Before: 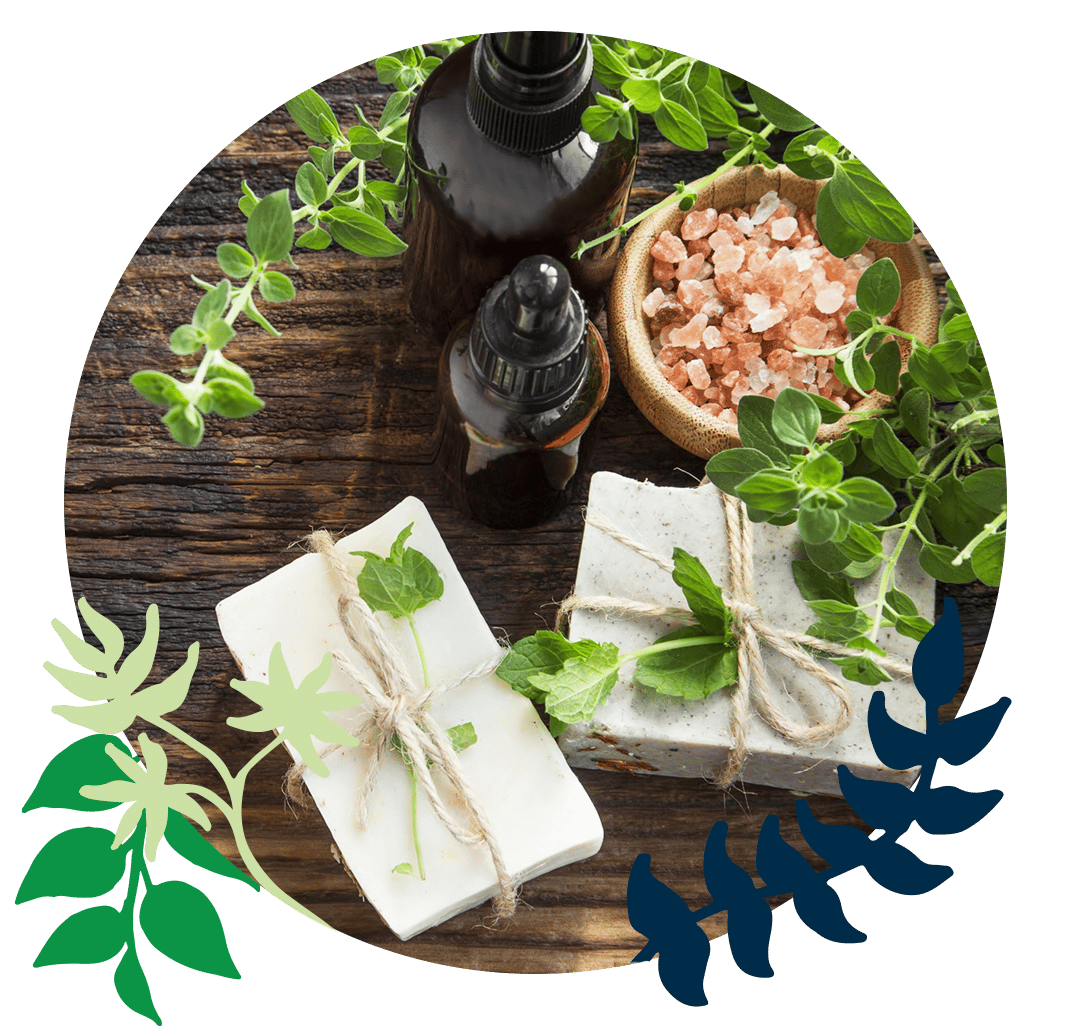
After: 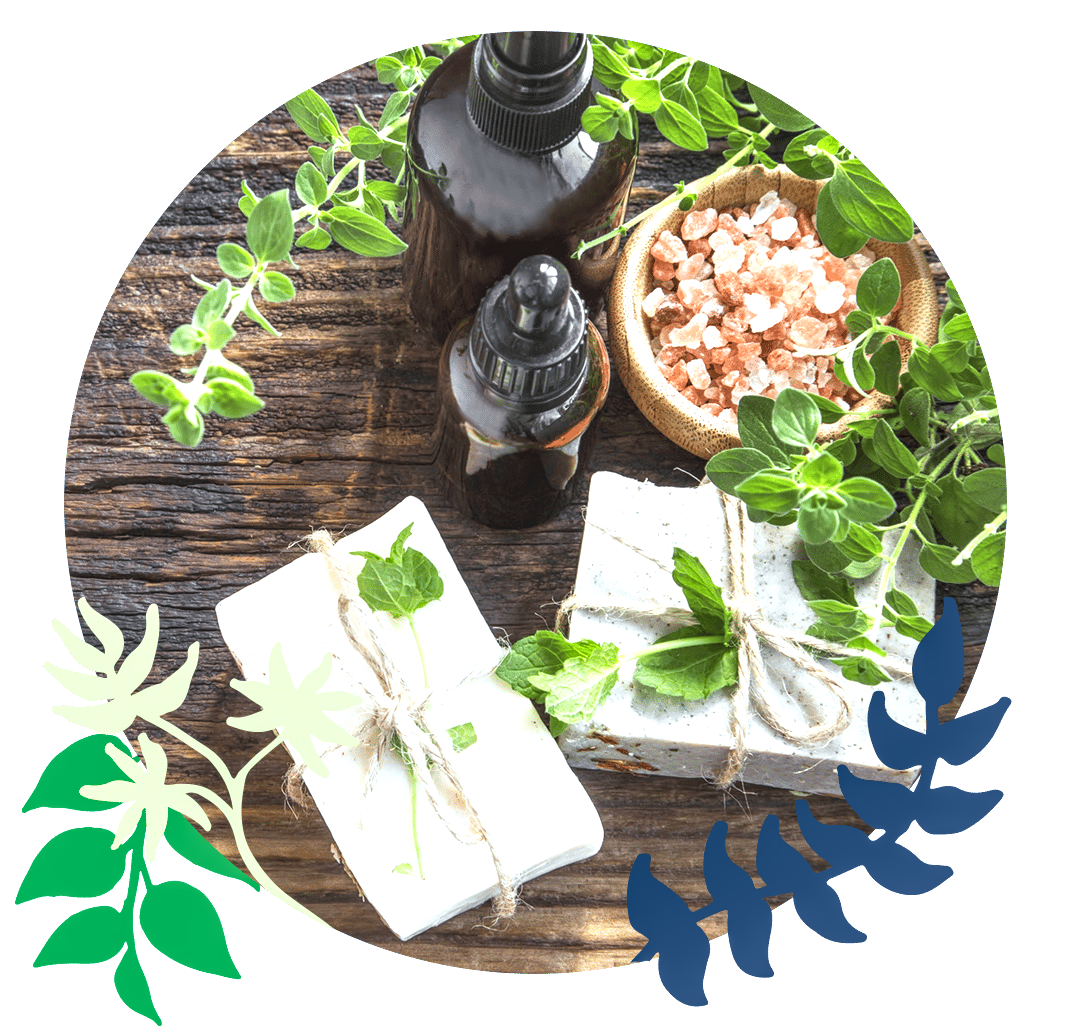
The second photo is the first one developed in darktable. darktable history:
local contrast: on, module defaults
exposure: black level correction 0, exposure 0.7 EV, compensate exposure bias true, compensate highlight preservation false
white balance: red 0.954, blue 1.079
